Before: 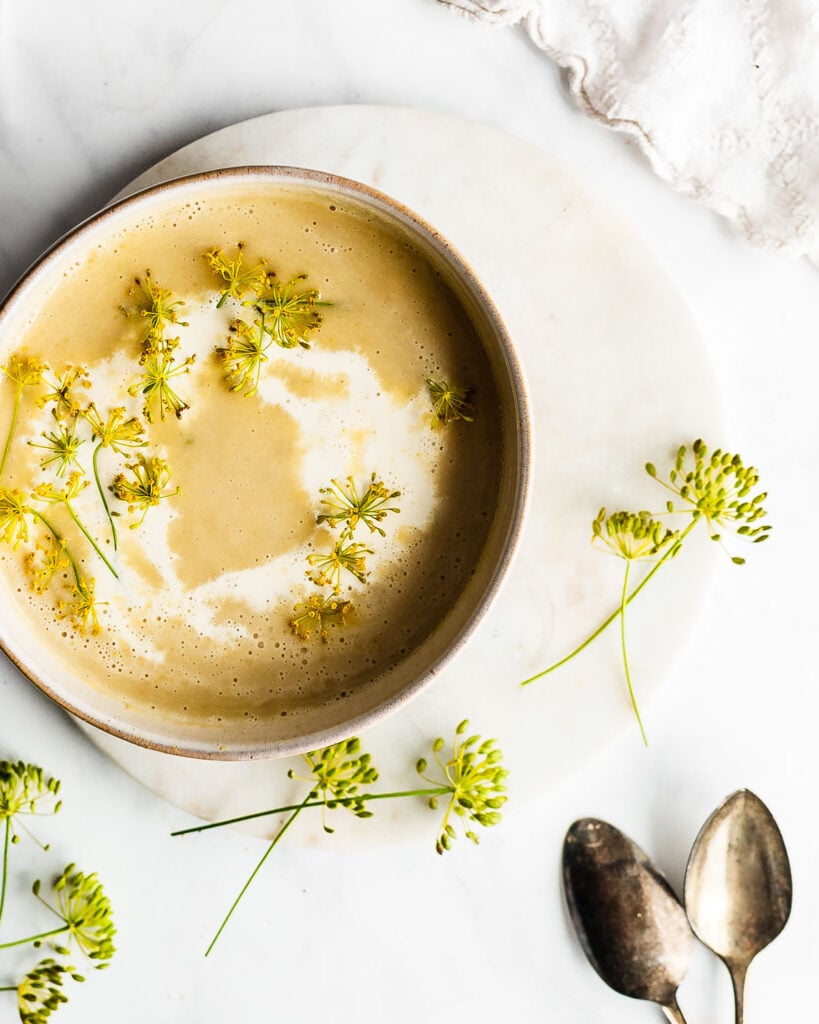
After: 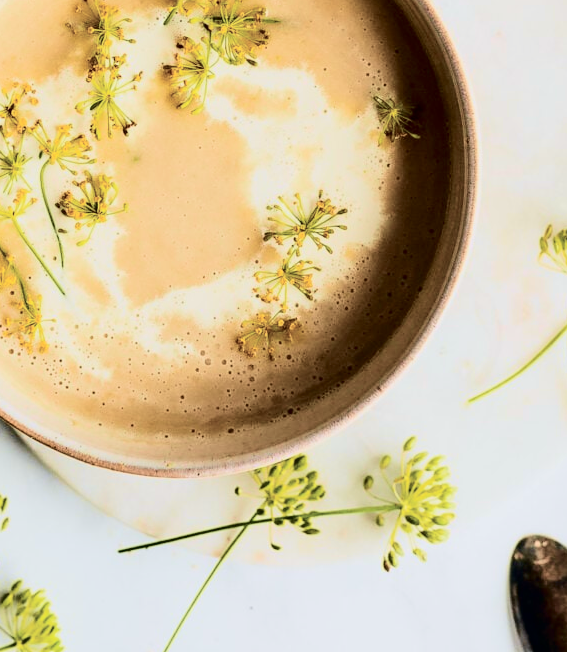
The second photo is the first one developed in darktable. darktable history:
crop: left 6.488%, top 27.668%, right 24.183%, bottom 8.656%
tone curve: curves: ch0 [(0, 0) (0.049, 0.01) (0.154, 0.081) (0.491, 0.56) (0.739, 0.794) (0.992, 0.937)]; ch1 [(0, 0) (0.172, 0.123) (0.317, 0.272) (0.401, 0.422) (0.499, 0.497) (0.531, 0.54) (0.615, 0.603) (0.741, 0.783) (1, 1)]; ch2 [(0, 0) (0.411, 0.424) (0.462, 0.464) (0.502, 0.489) (0.544, 0.551) (0.686, 0.638) (1, 1)], color space Lab, independent channels, preserve colors none
velvia: on, module defaults
